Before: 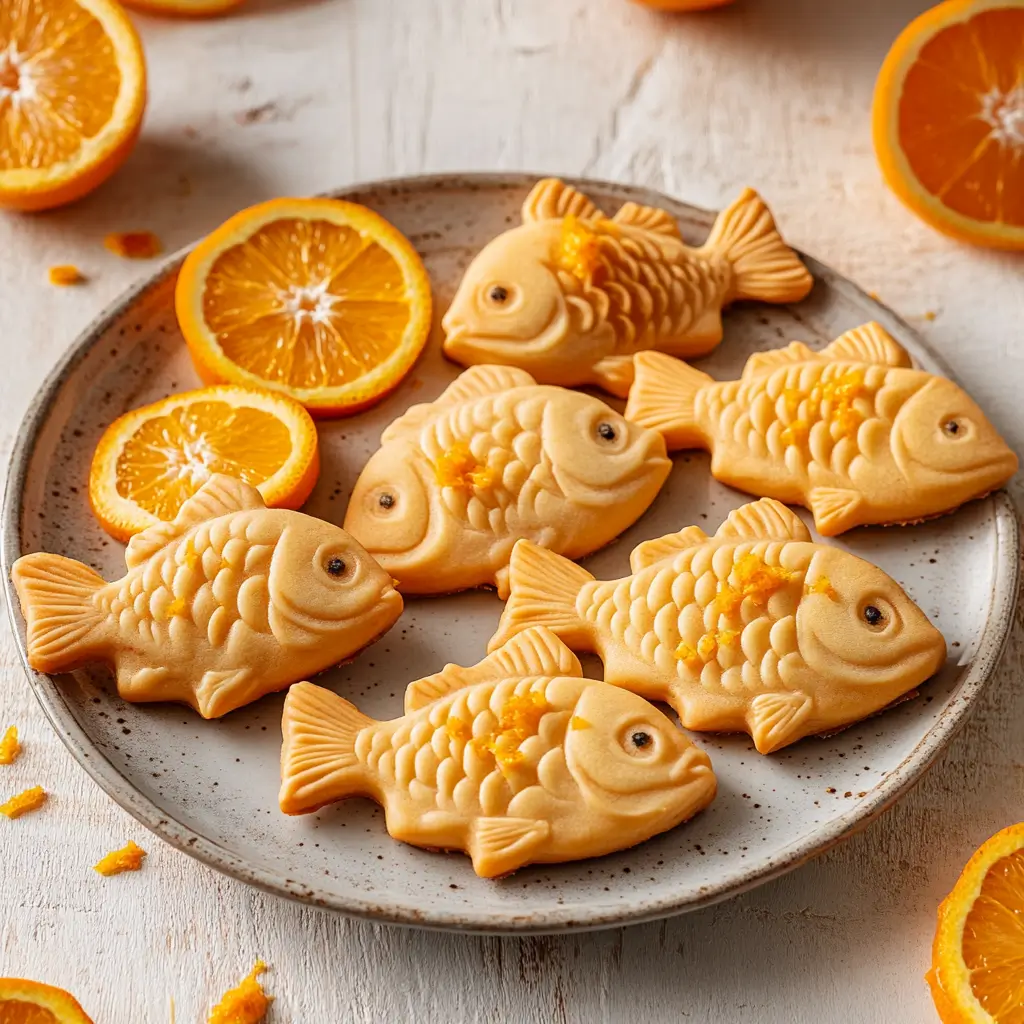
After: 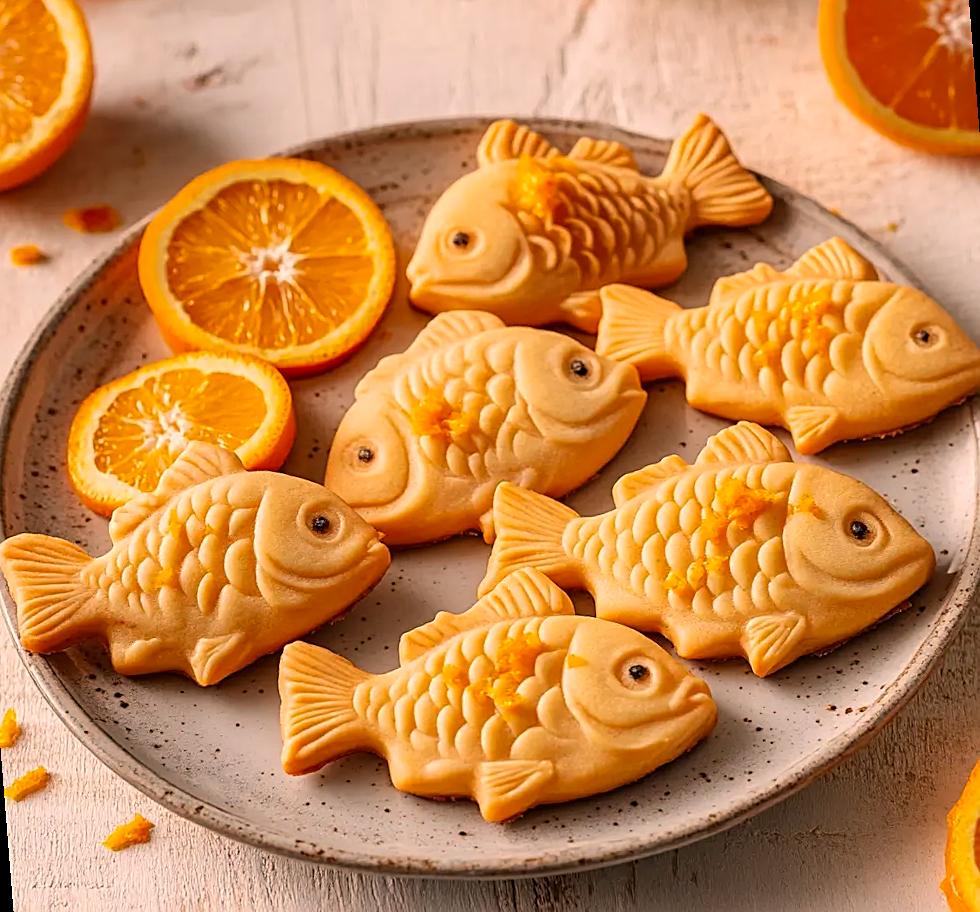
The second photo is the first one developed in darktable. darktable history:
color correction: highlights a* 11.96, highlights b* 11.58
rotate and perspective: rotation -4.57°, crop left 0.054, crop right 0.944, crop top 0.087, crop bottom 0.914
sharpen: on, module defaults
